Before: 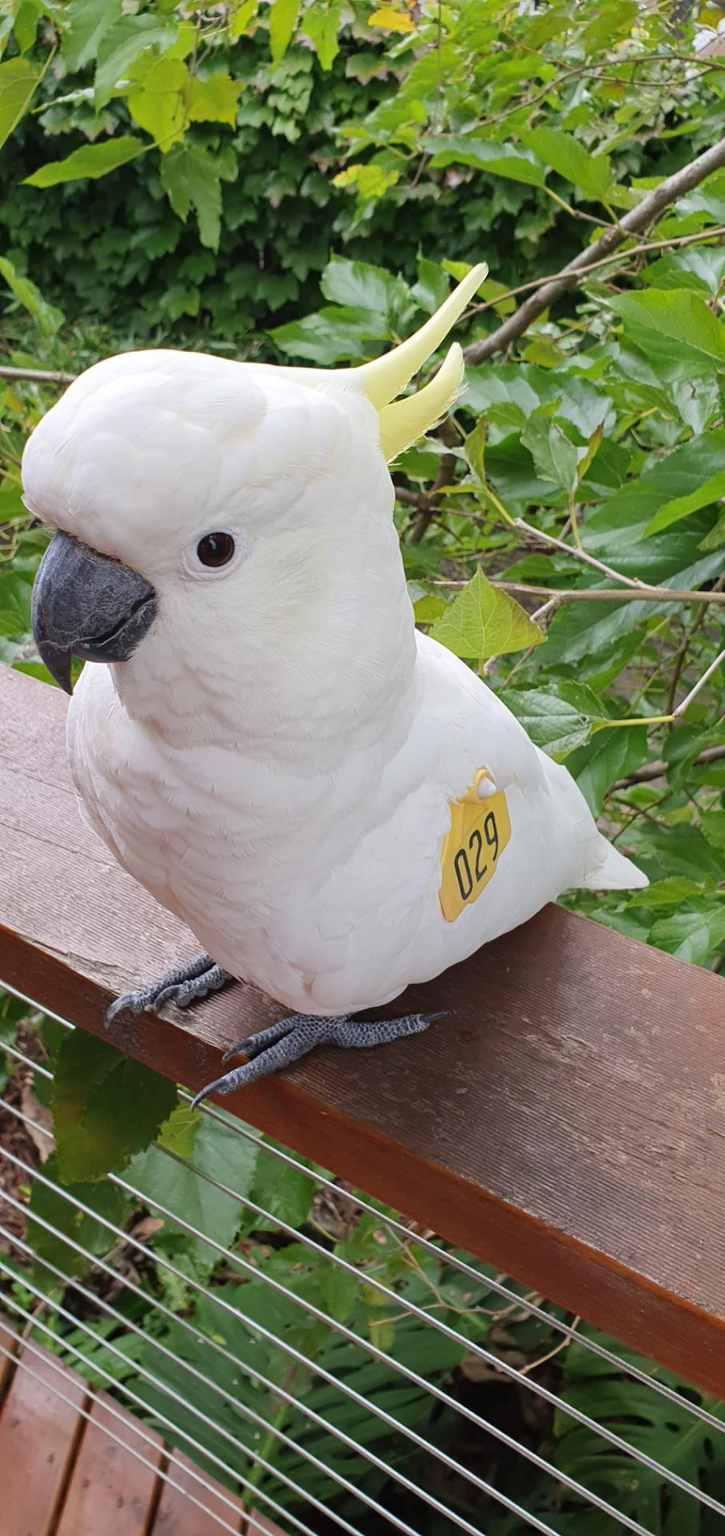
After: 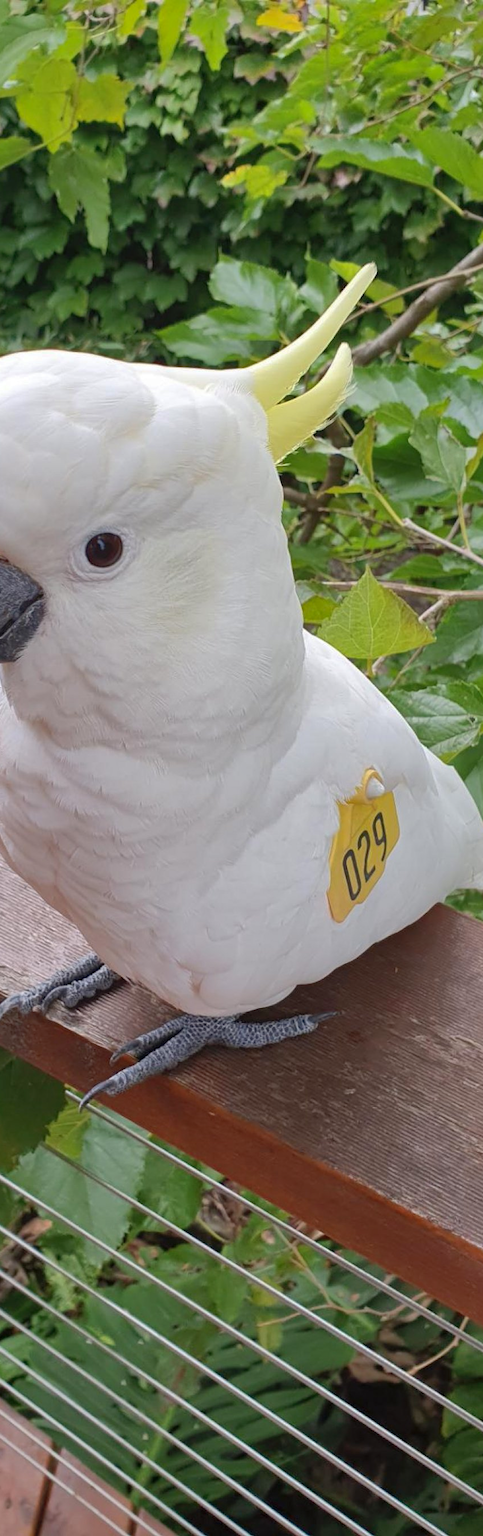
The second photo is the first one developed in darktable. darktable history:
crop and rotate: left 15.546%, right 17.787%
shadows and highlights: on, module defaults
